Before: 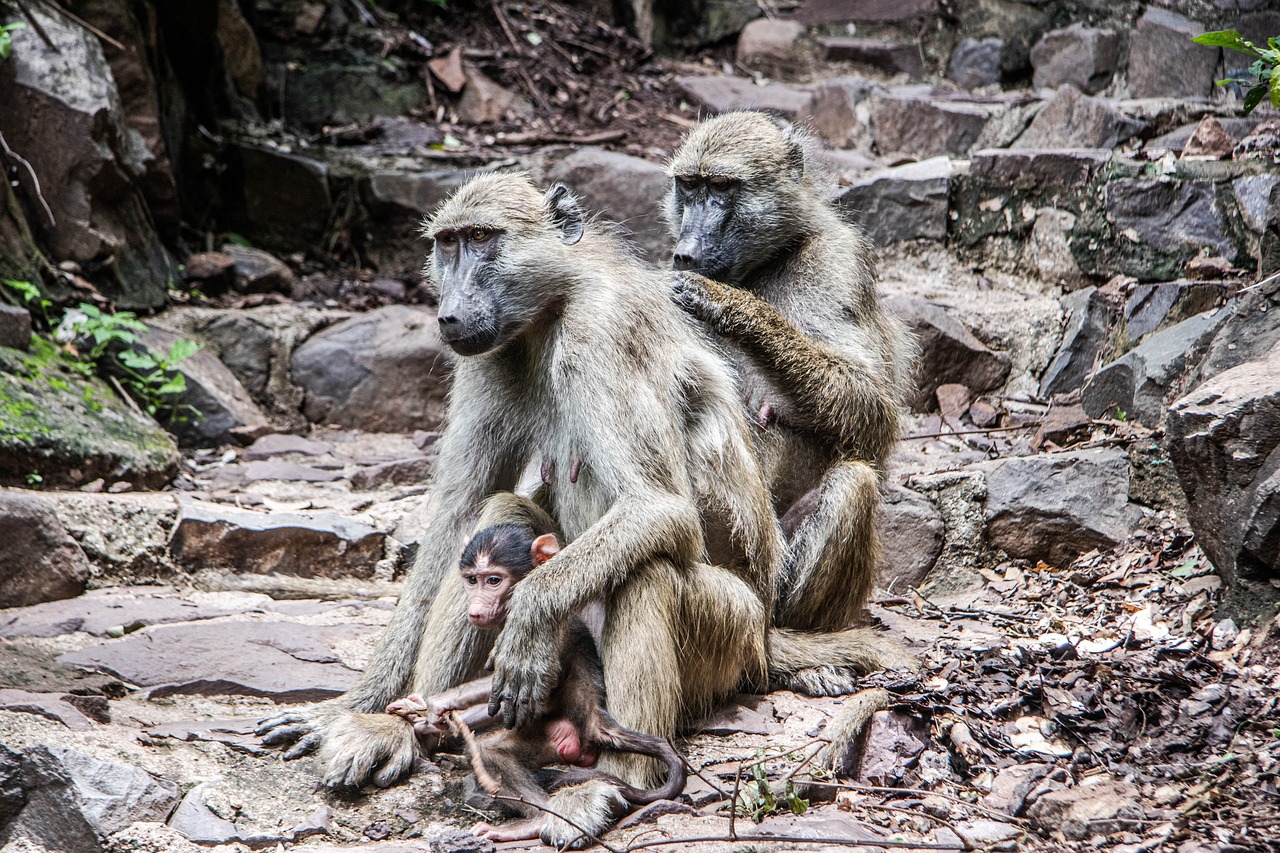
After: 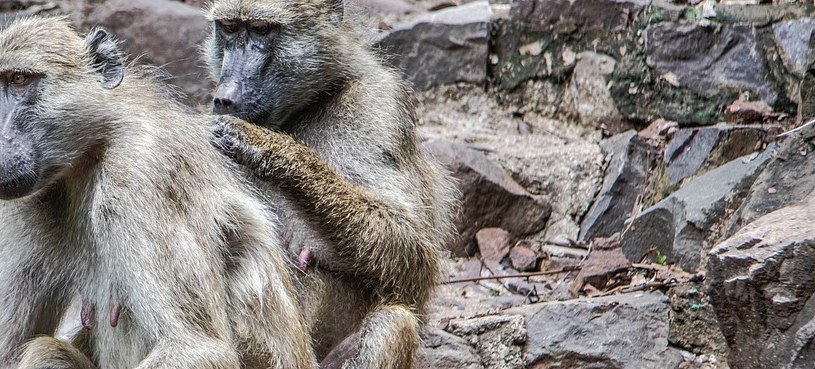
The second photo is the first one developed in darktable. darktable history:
shadows and highlights: on, module defaults
crop: left 36.005%, top 18.293%, right 0.31%, bottom 38.444%
